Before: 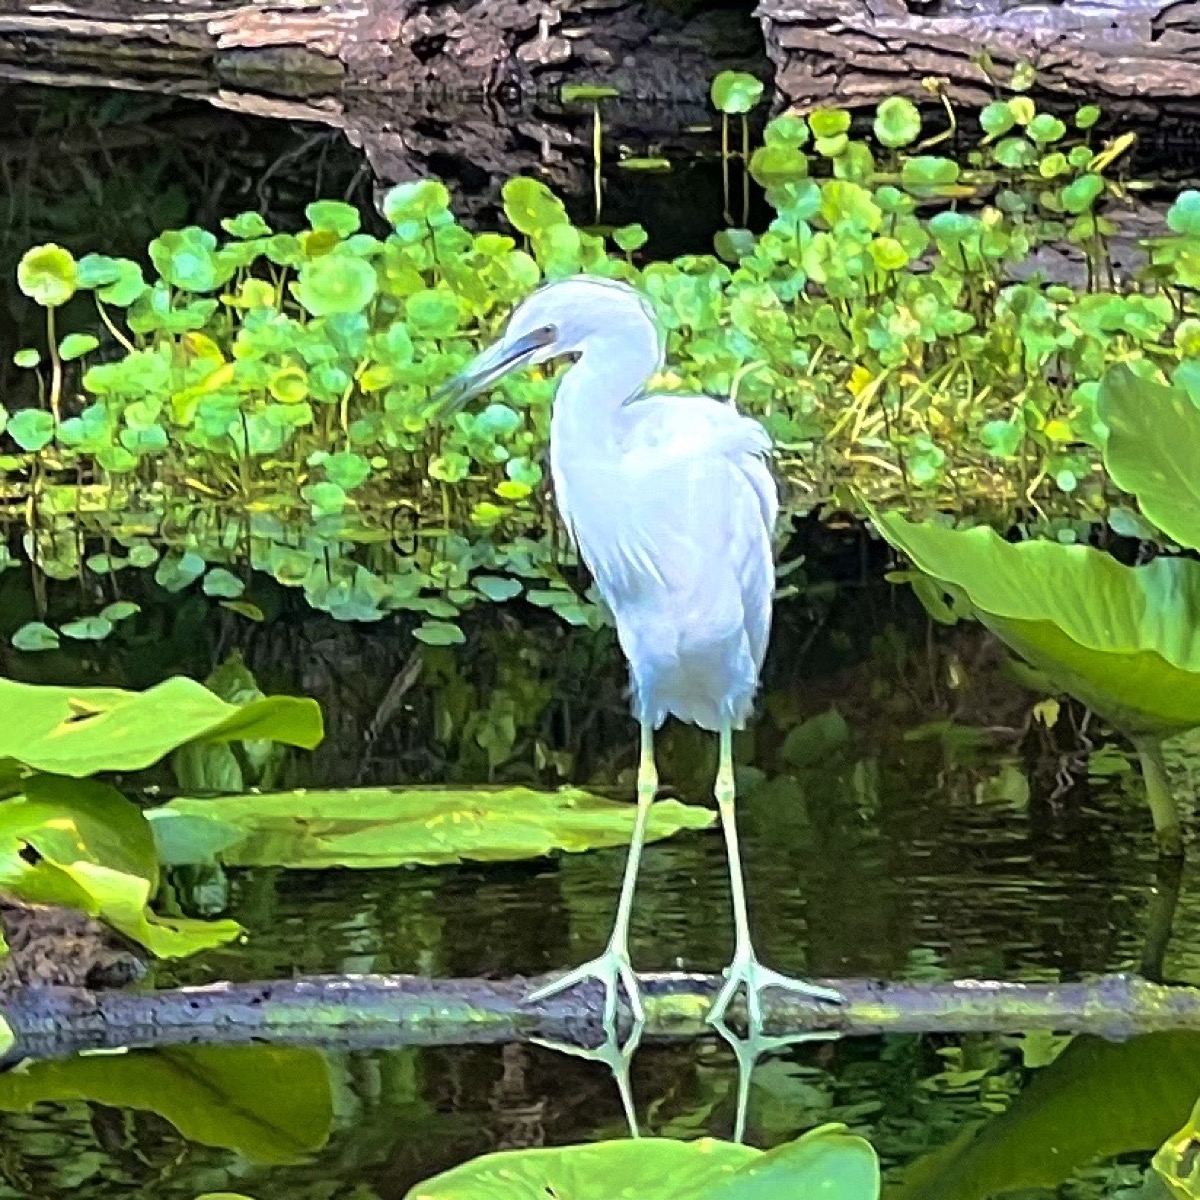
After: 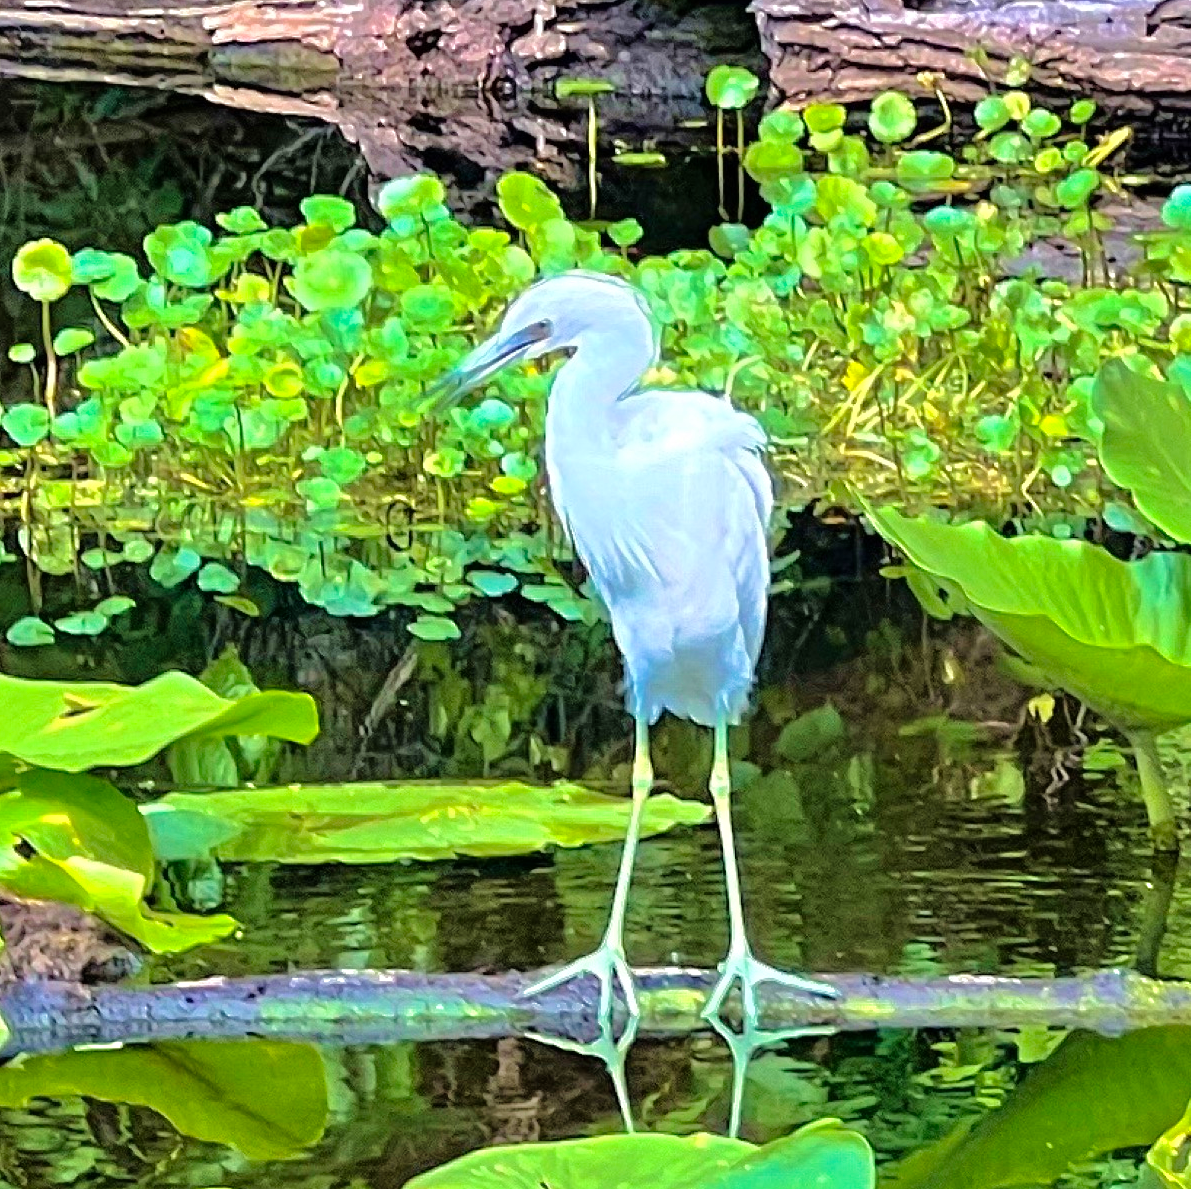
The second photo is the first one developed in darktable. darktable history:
velvia: on, module defaults
crop: left 0.434%, top 0.485%, right 0.244%, bottom 0.386%
tone equalizer: -7 EV 0.15 EV, -6 EV 0.6 EV, -5 EV 1.15 EV, -4 EV 1.33 EV, -3 EV 1.15 EV, -2 EV 0.6 EV, -1 EV 0.15 EV, mask exposure compensation -0.5 EV
